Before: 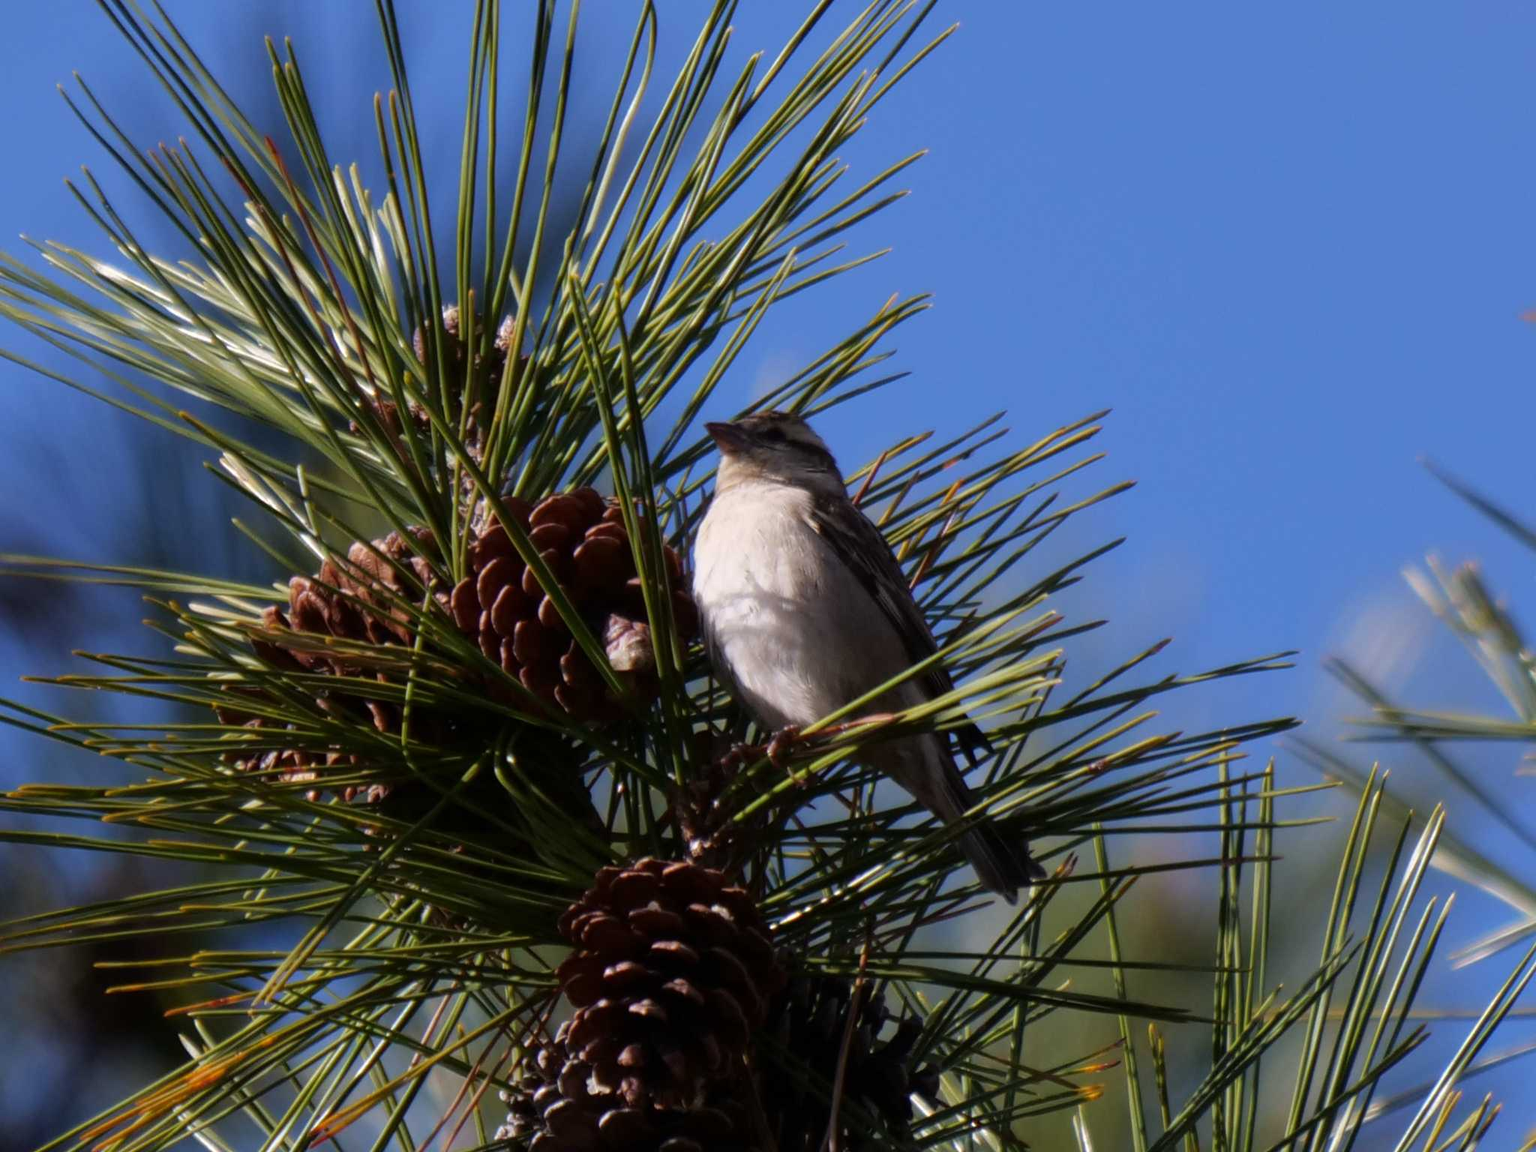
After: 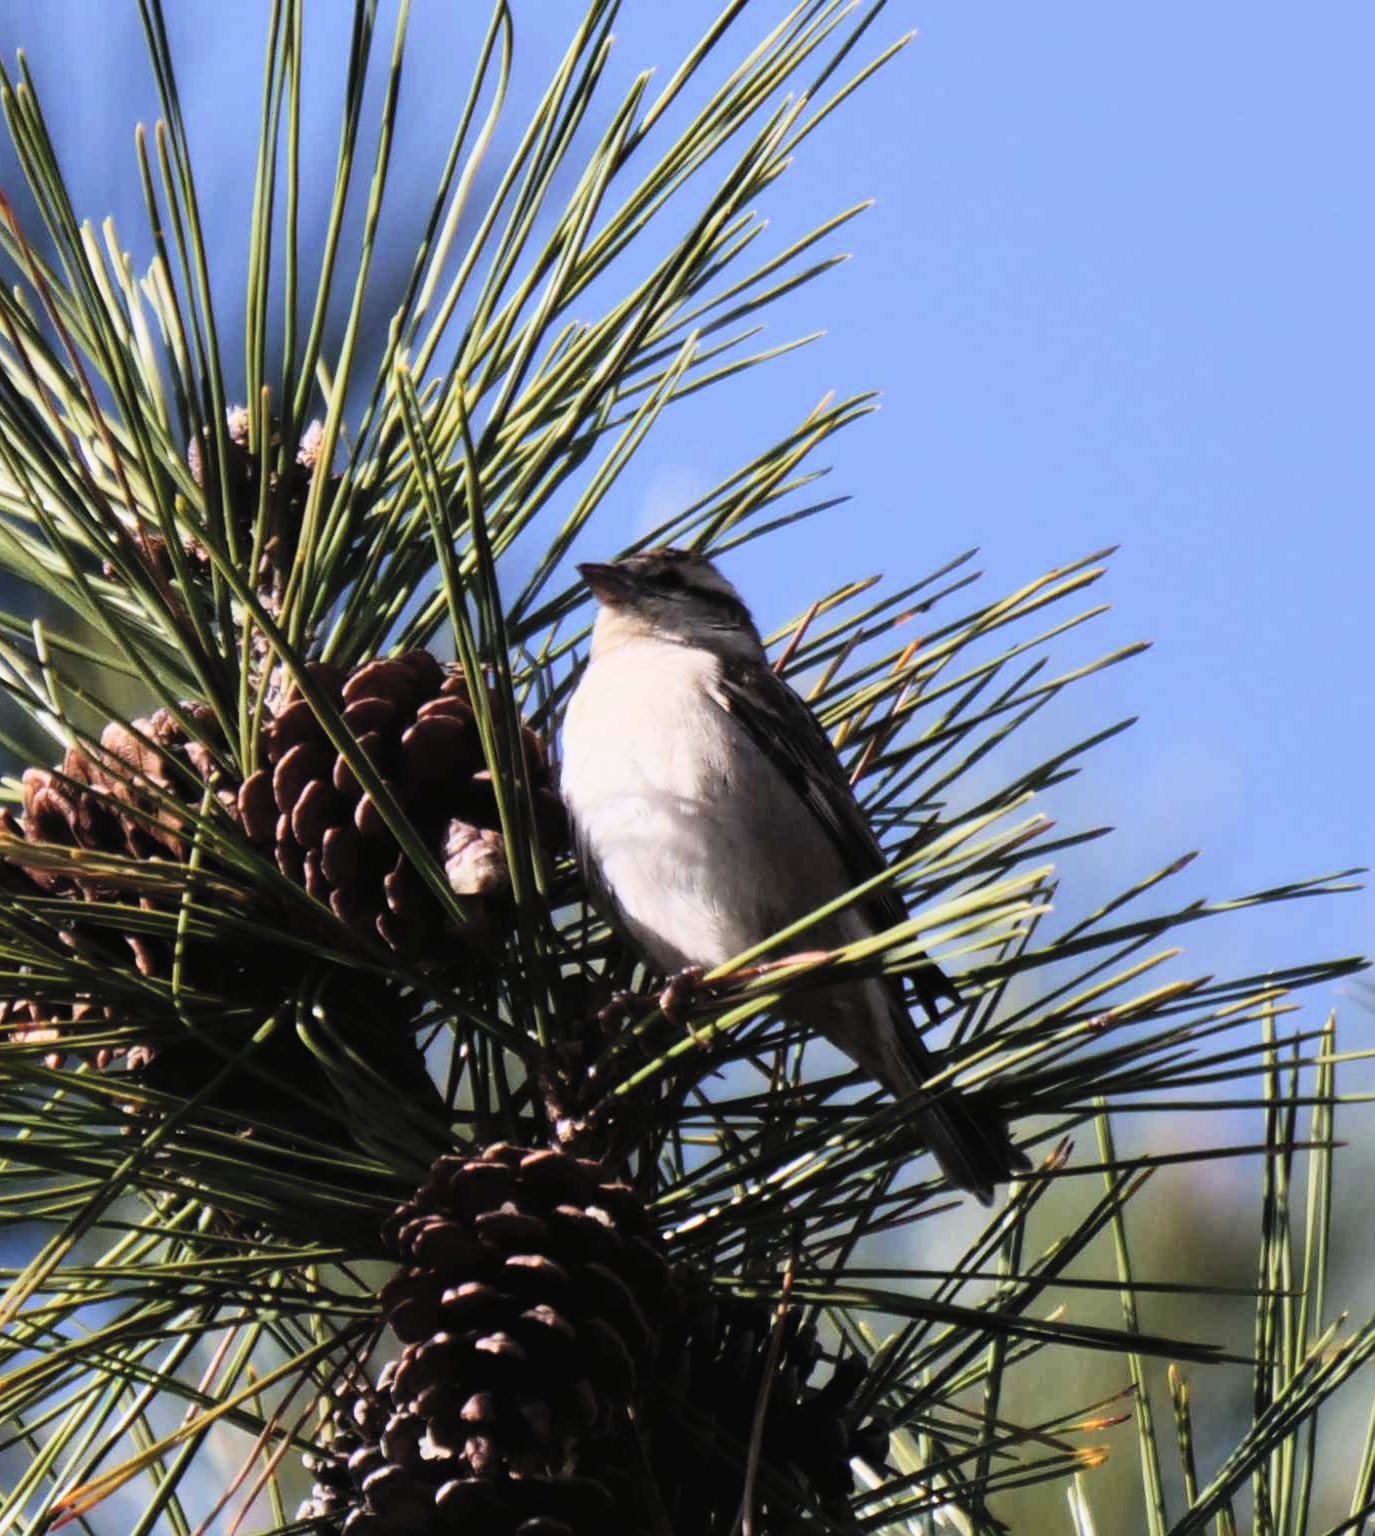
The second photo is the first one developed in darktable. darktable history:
crop and rotate: left 17.743%, right 15.108%
contrast brightness saturation: contrast 0.383, brightness 0.535
filmic rgb: black relative exposure -7.65 EV, white relative exposure 4.56 EV, threshold 2.96 EV, hardness 3.61, enable highlight reconstruction true
